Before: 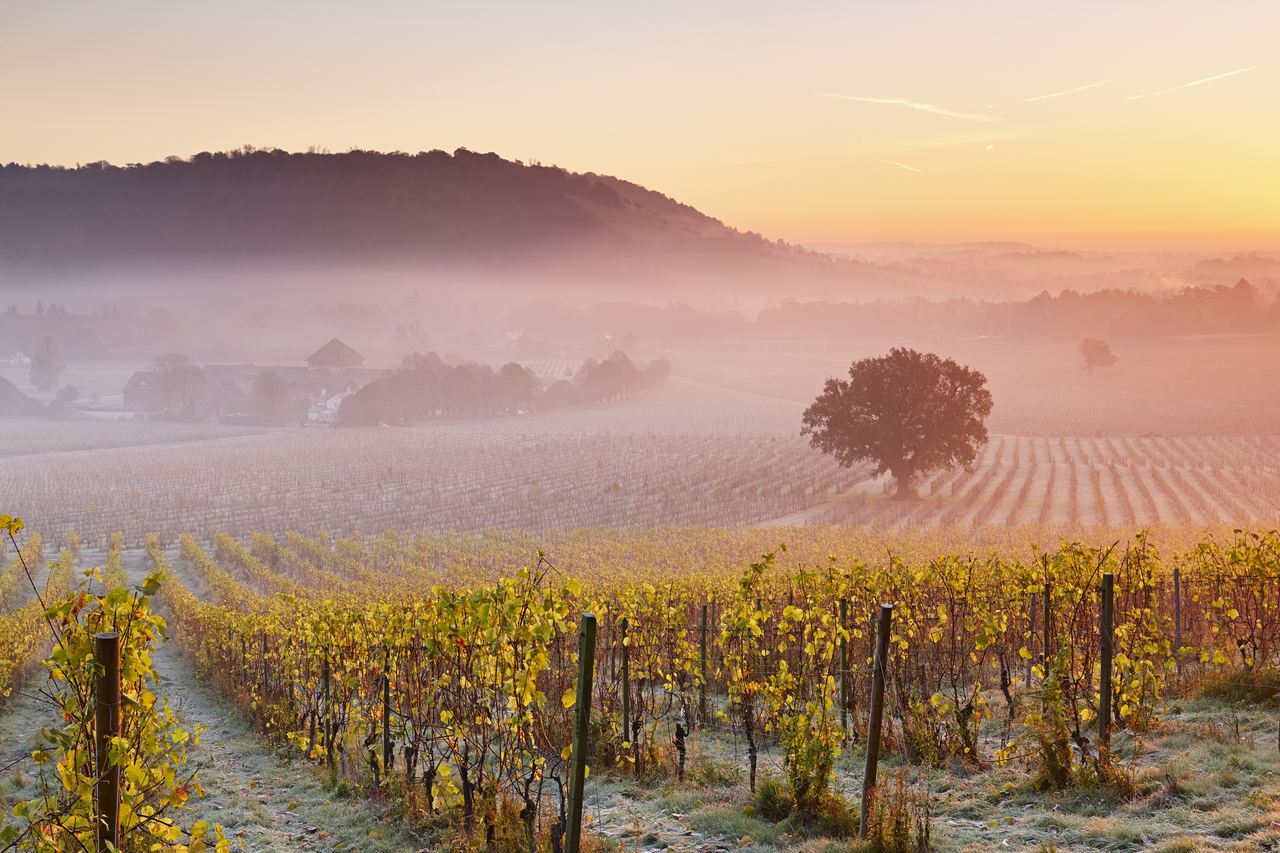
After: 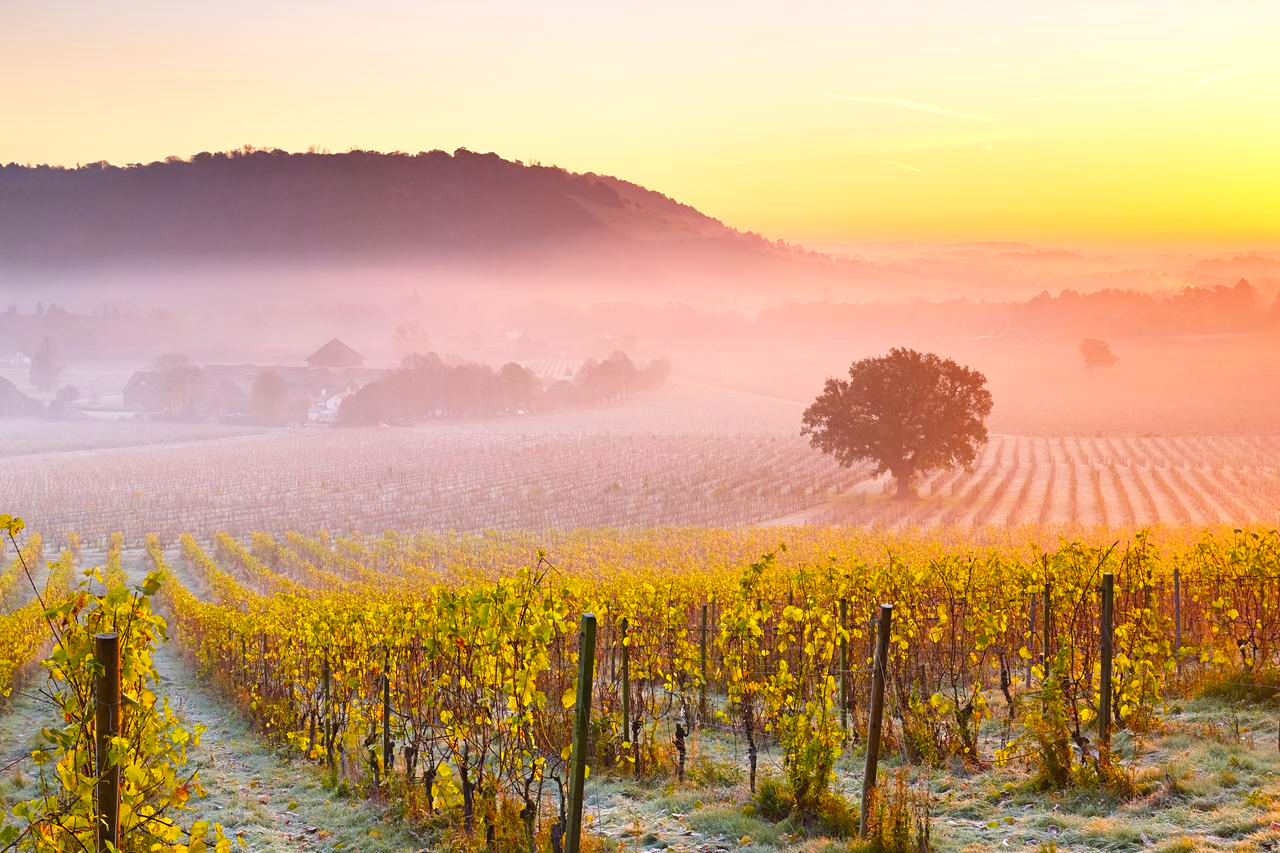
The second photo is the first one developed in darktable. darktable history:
contrast brightness saturation: contrast 0.05, brightness 0.06, saturation 0.01
color balance rgb: perceptual saturation grading › global saturation 36%, perceptual brilliance grading › global brilliance 10%, global vibrance 20%
